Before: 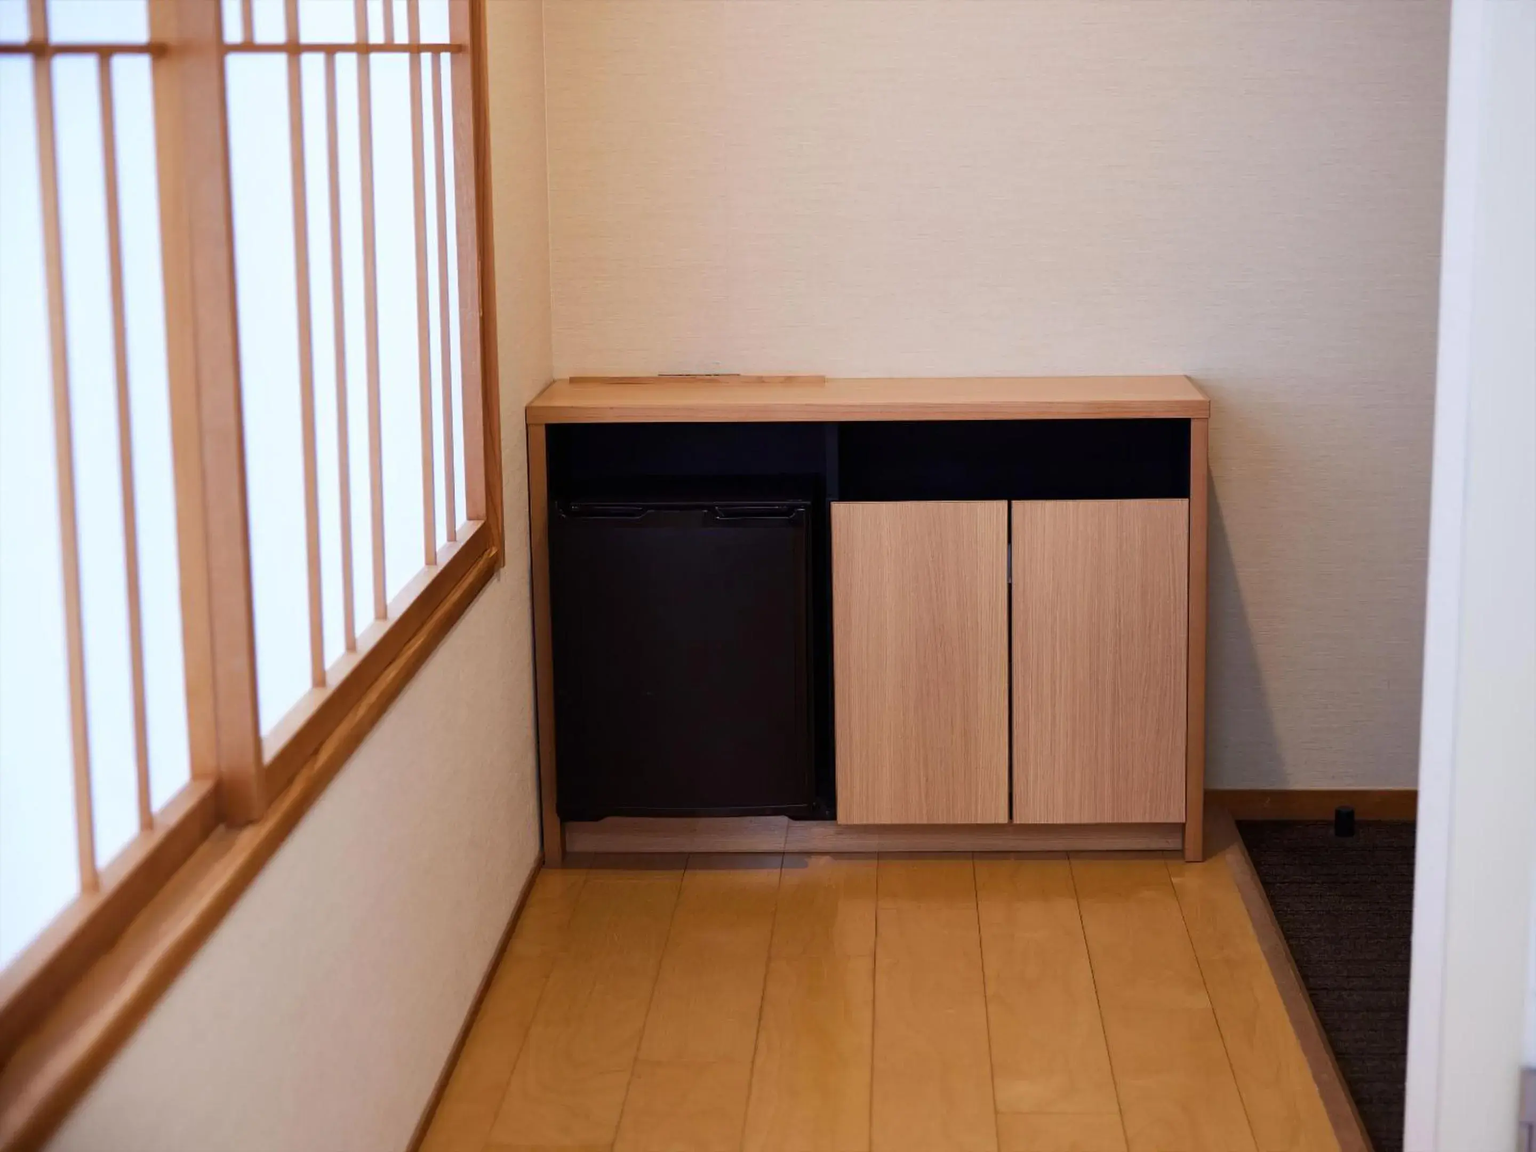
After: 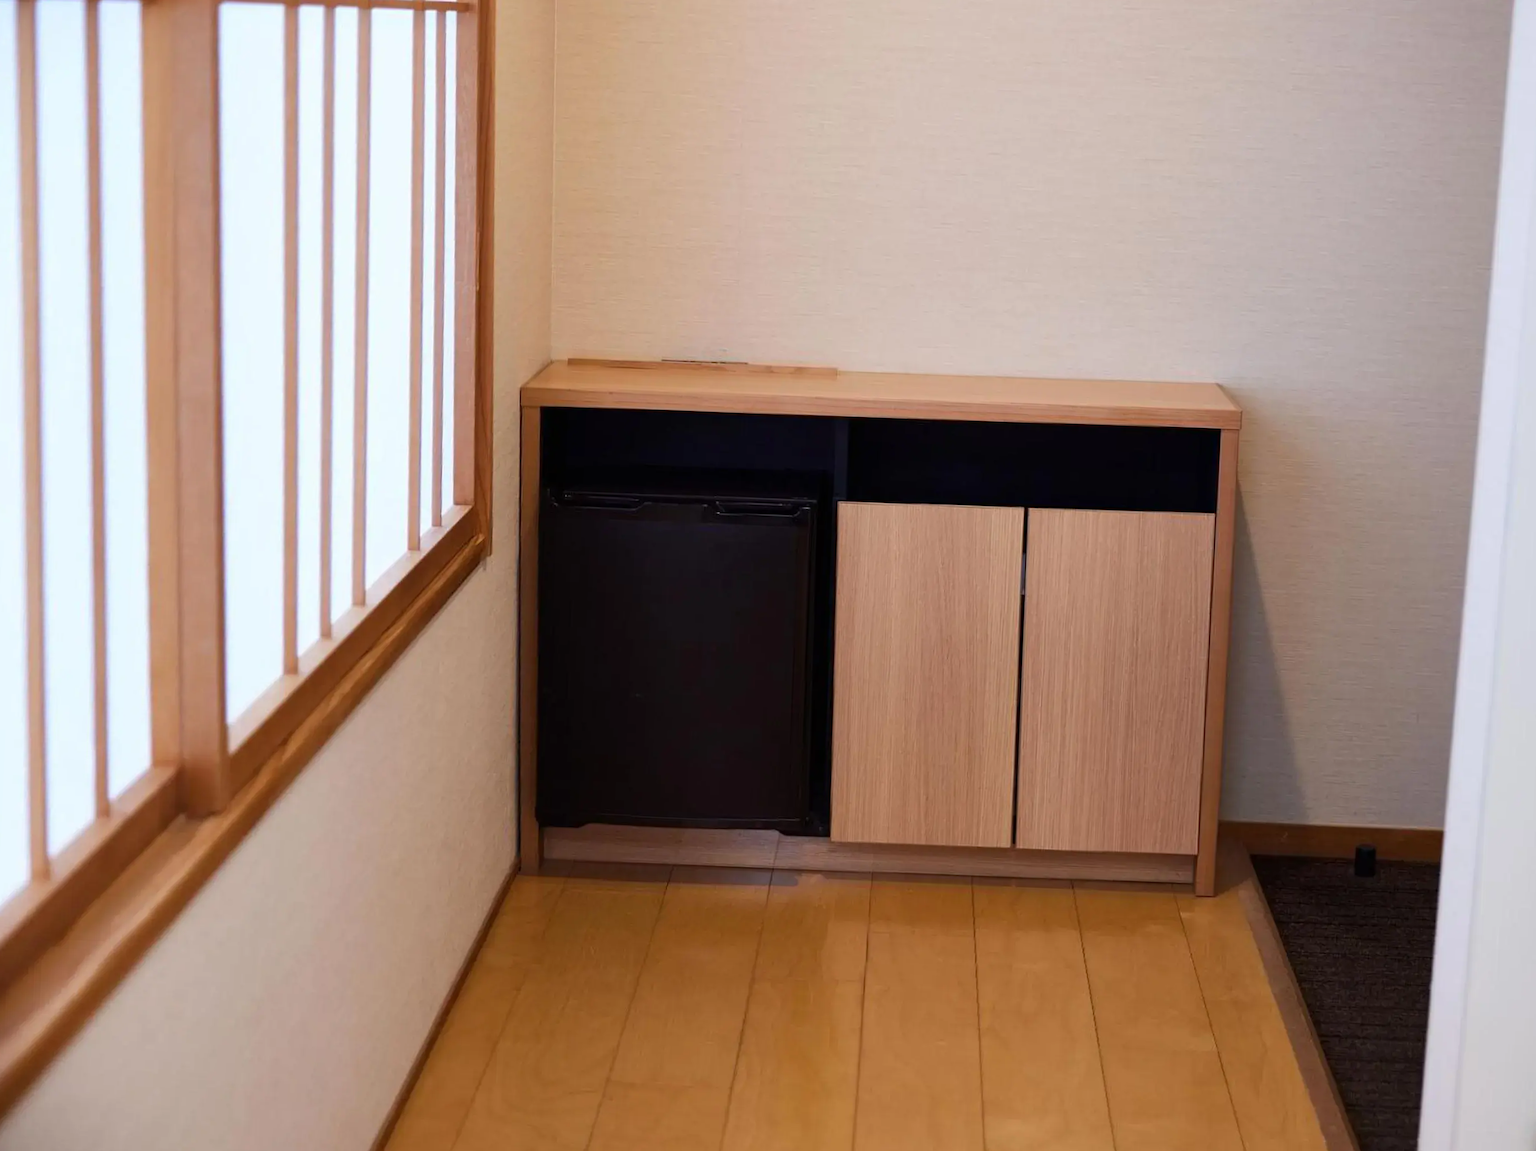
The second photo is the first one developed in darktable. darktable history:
crop and rotate: angle -2.38°
sharpen: radius 2.883, amount 0.868, threshold 47.523
